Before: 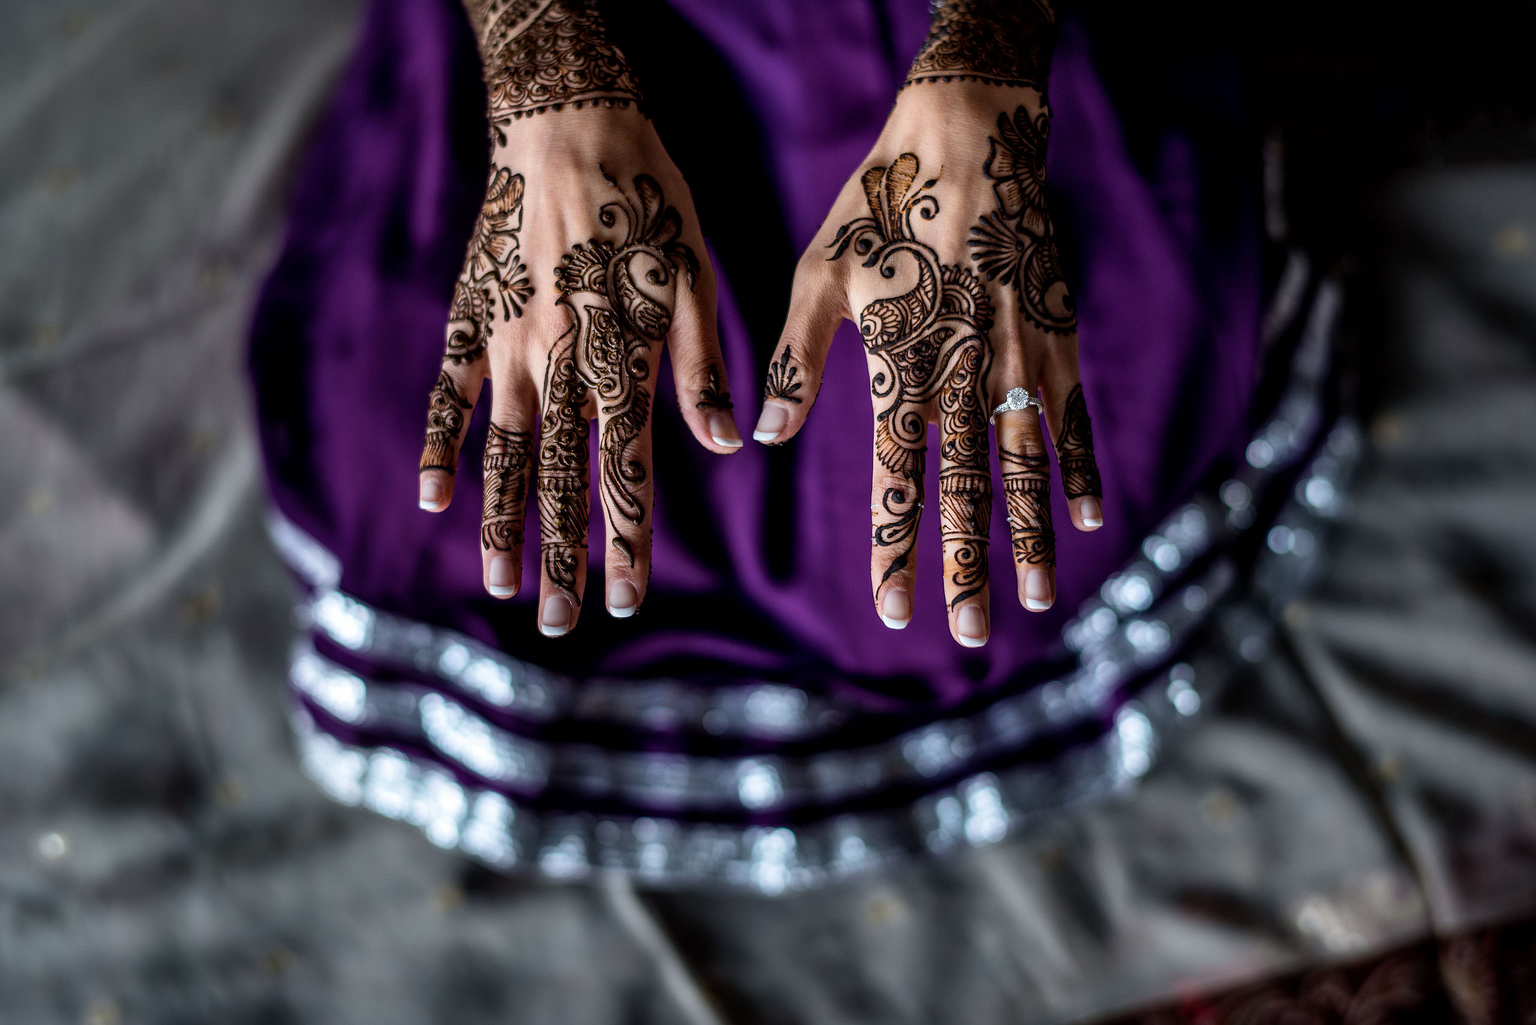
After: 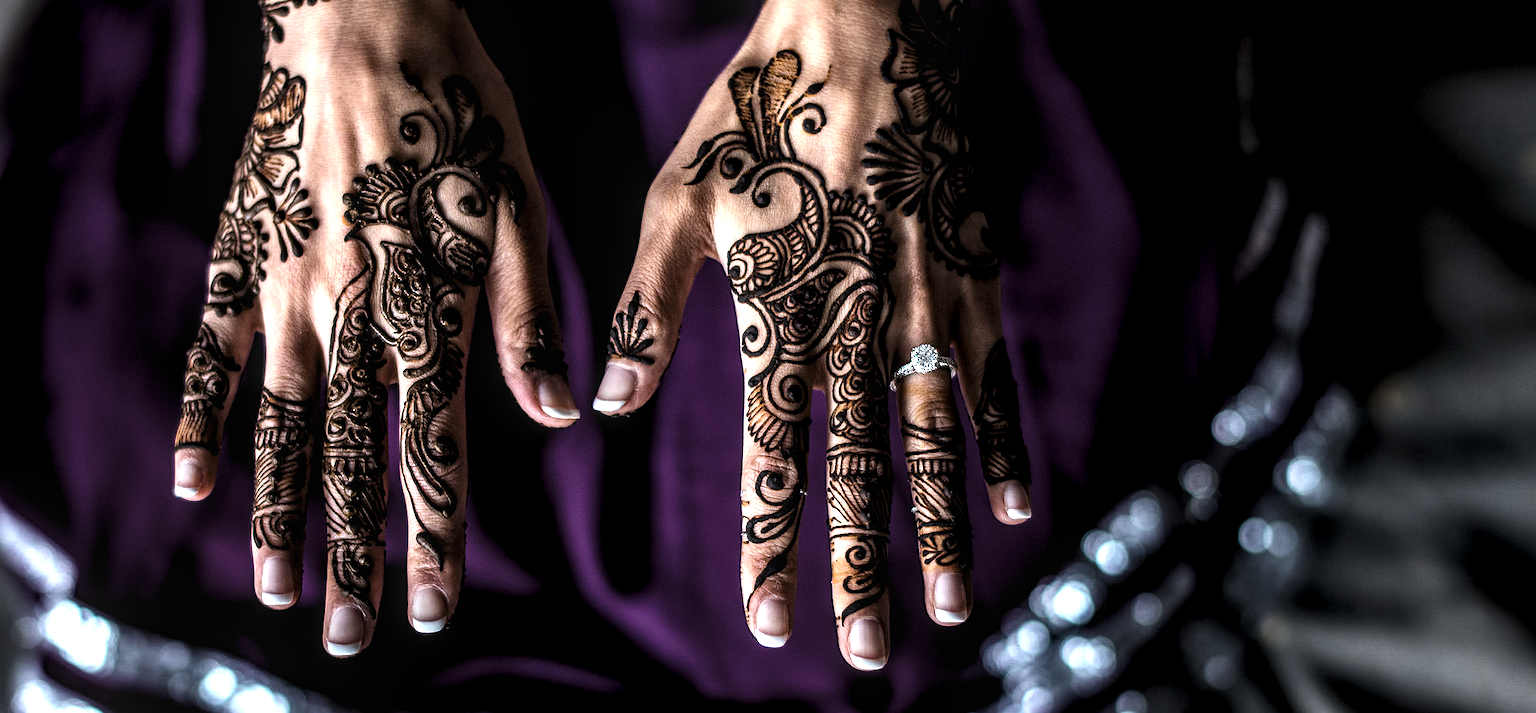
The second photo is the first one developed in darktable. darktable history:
crop: left 18.29%, top 11.11%, right 1.999%, bottom 33.458%
levels: levels [0.044, 0.475, 0.791]
local contrast: detail 130%
